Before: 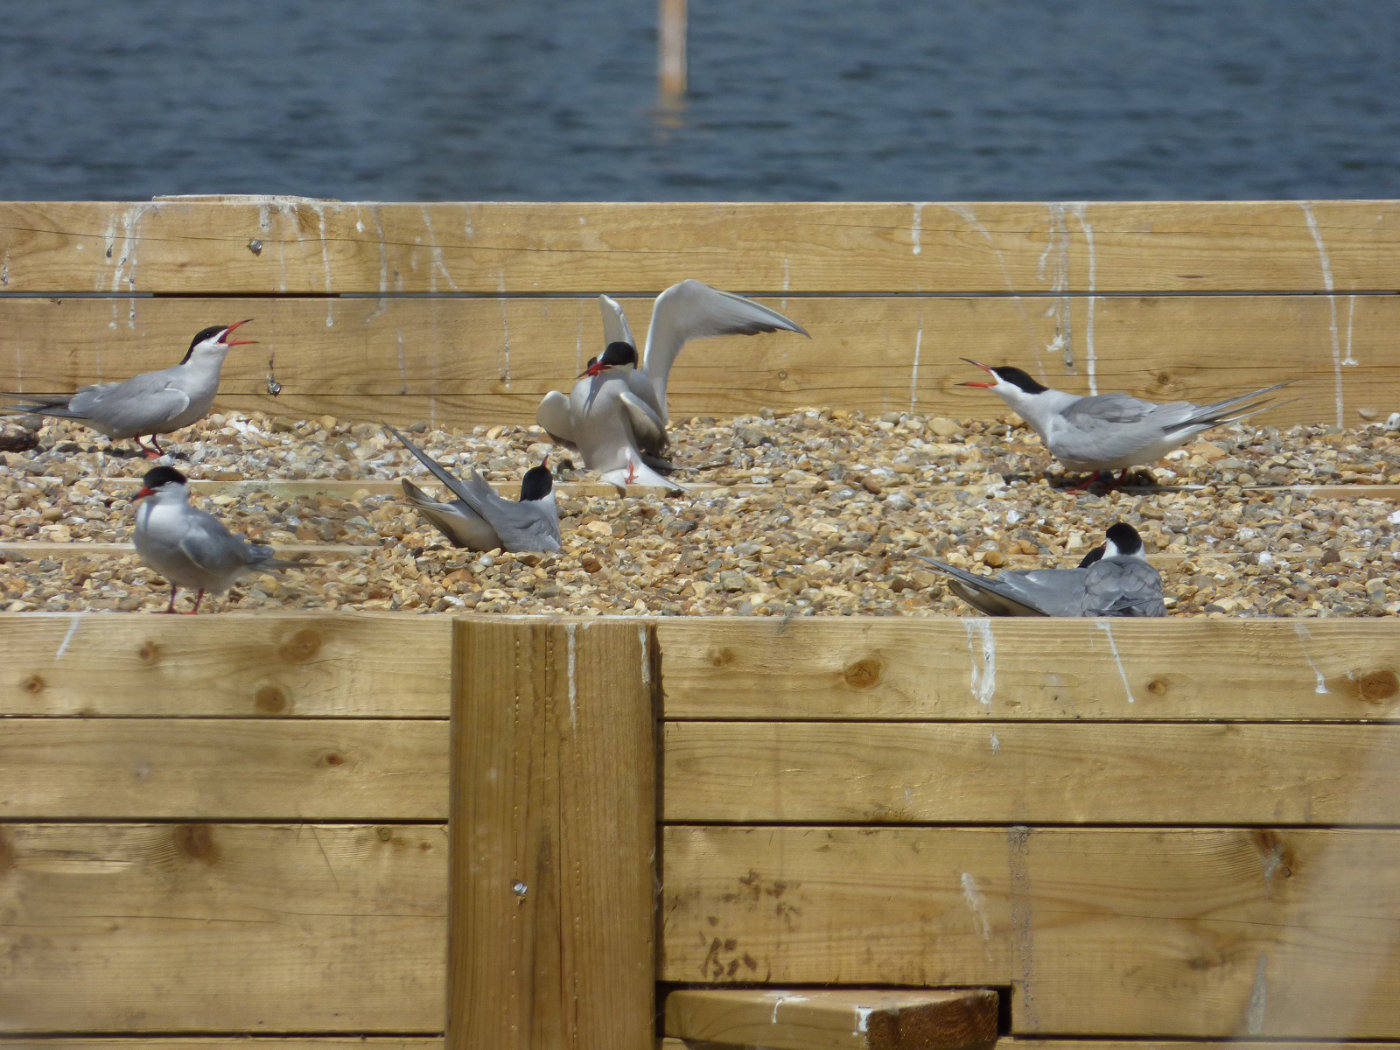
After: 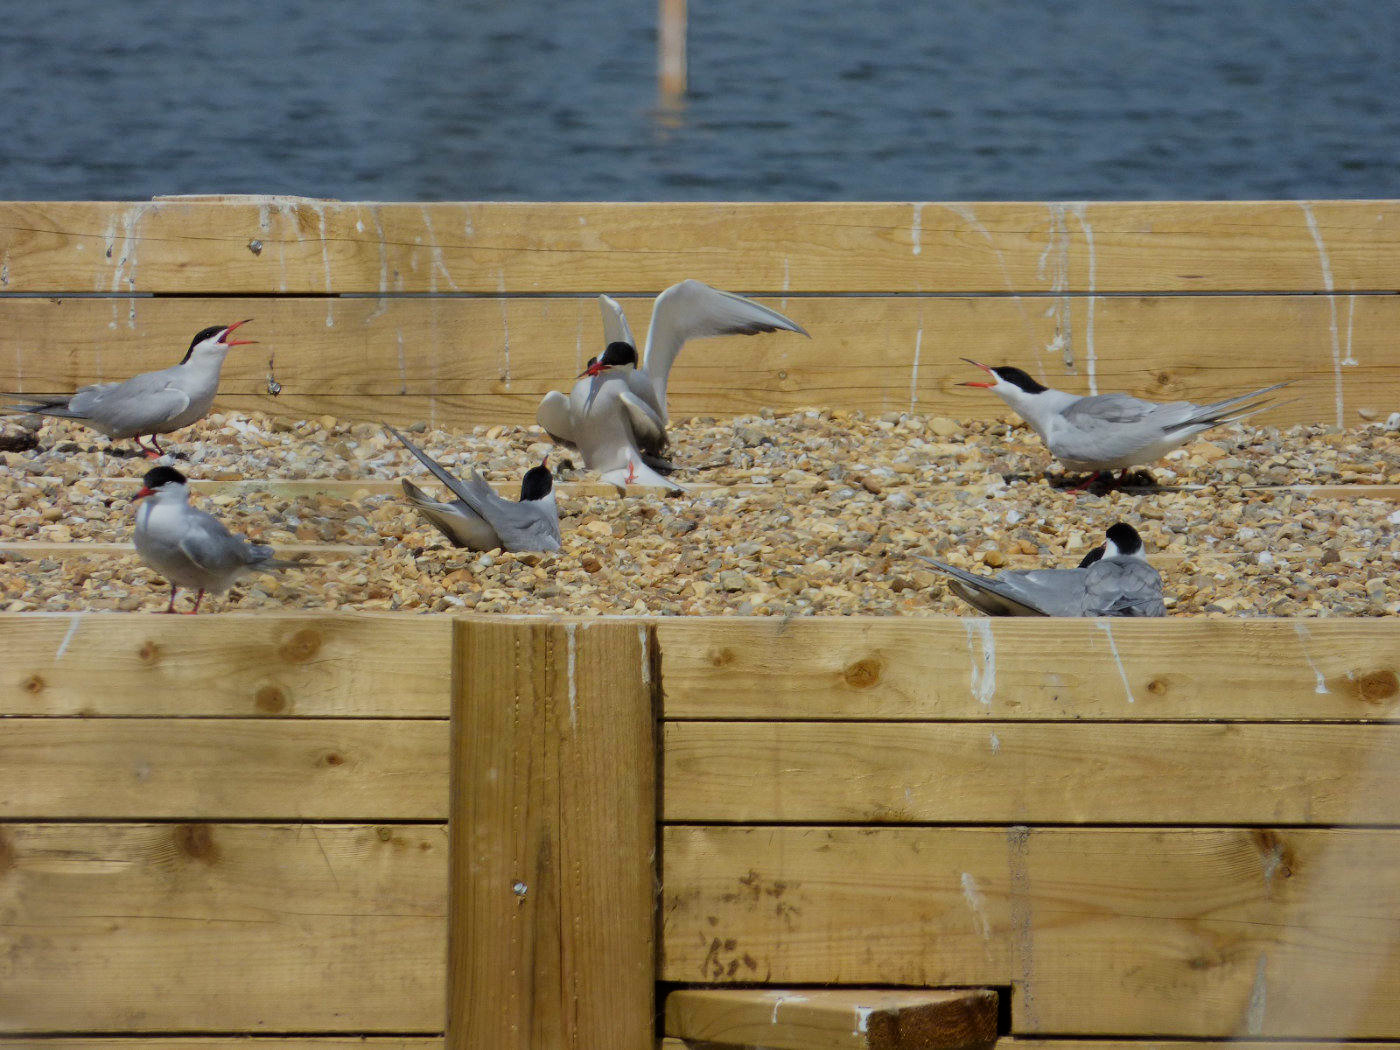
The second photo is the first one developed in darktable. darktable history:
color correction: saturation 1.1
filmic rgb: black relative exposure -7.48 EV, white relative exposure 4.83 EV, hardness 3.4, color science v6 (2022)
